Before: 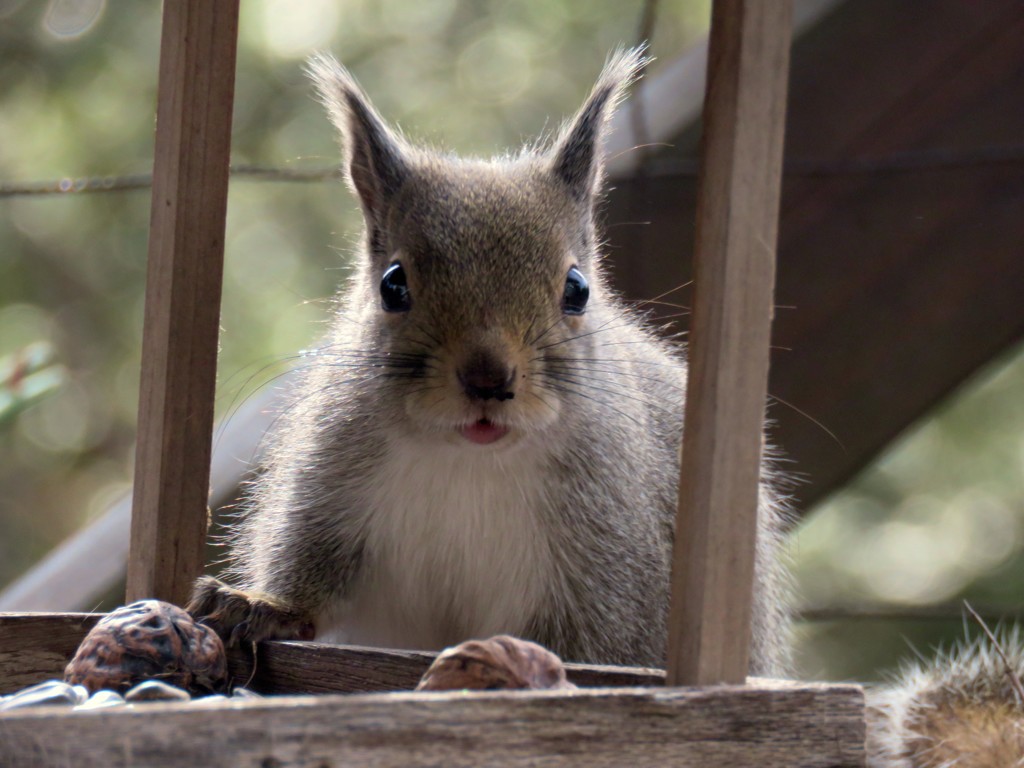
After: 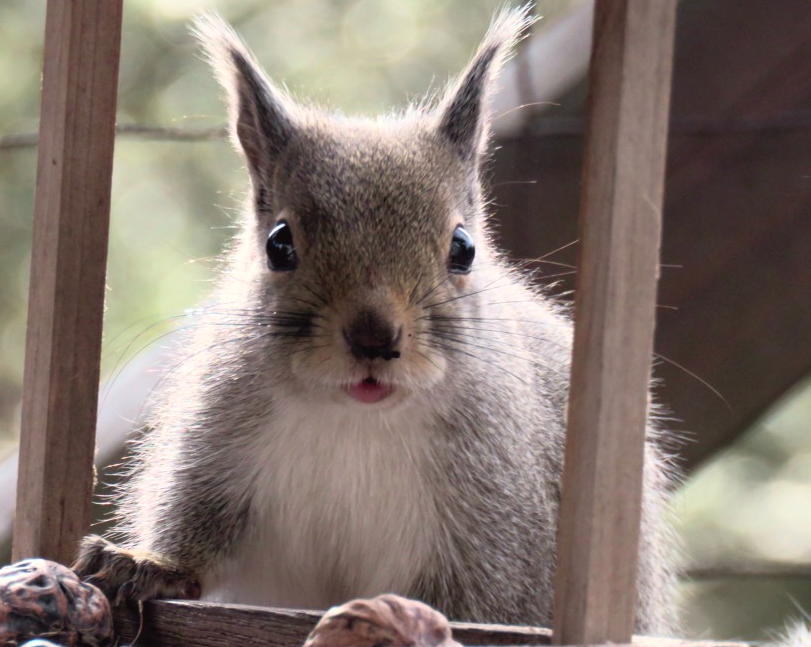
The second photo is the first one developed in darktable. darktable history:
crop: left 11.225%, top 5.381%, right 9.565%, bottom 10.314%
tone curve: curves: ch0 [(0.003, 0.029) (0.188, 0.252) (0.46, 0.56) (0.608, 0.748) (0.871, 0.955) (1, 1)]; ch1 [(0, 0) (0.35, 0.356) (0.45, 0.453) (0.508, 0.515) (0.618, 0.634) (1, 1)]; ch2 [(0, 0) (0.456, 0.469) (0.5, 0.5) (0.634, 0.625) (1, 1)], color space Lab, independent channels, preserve colors none
tone equalizer: on, module defaults
